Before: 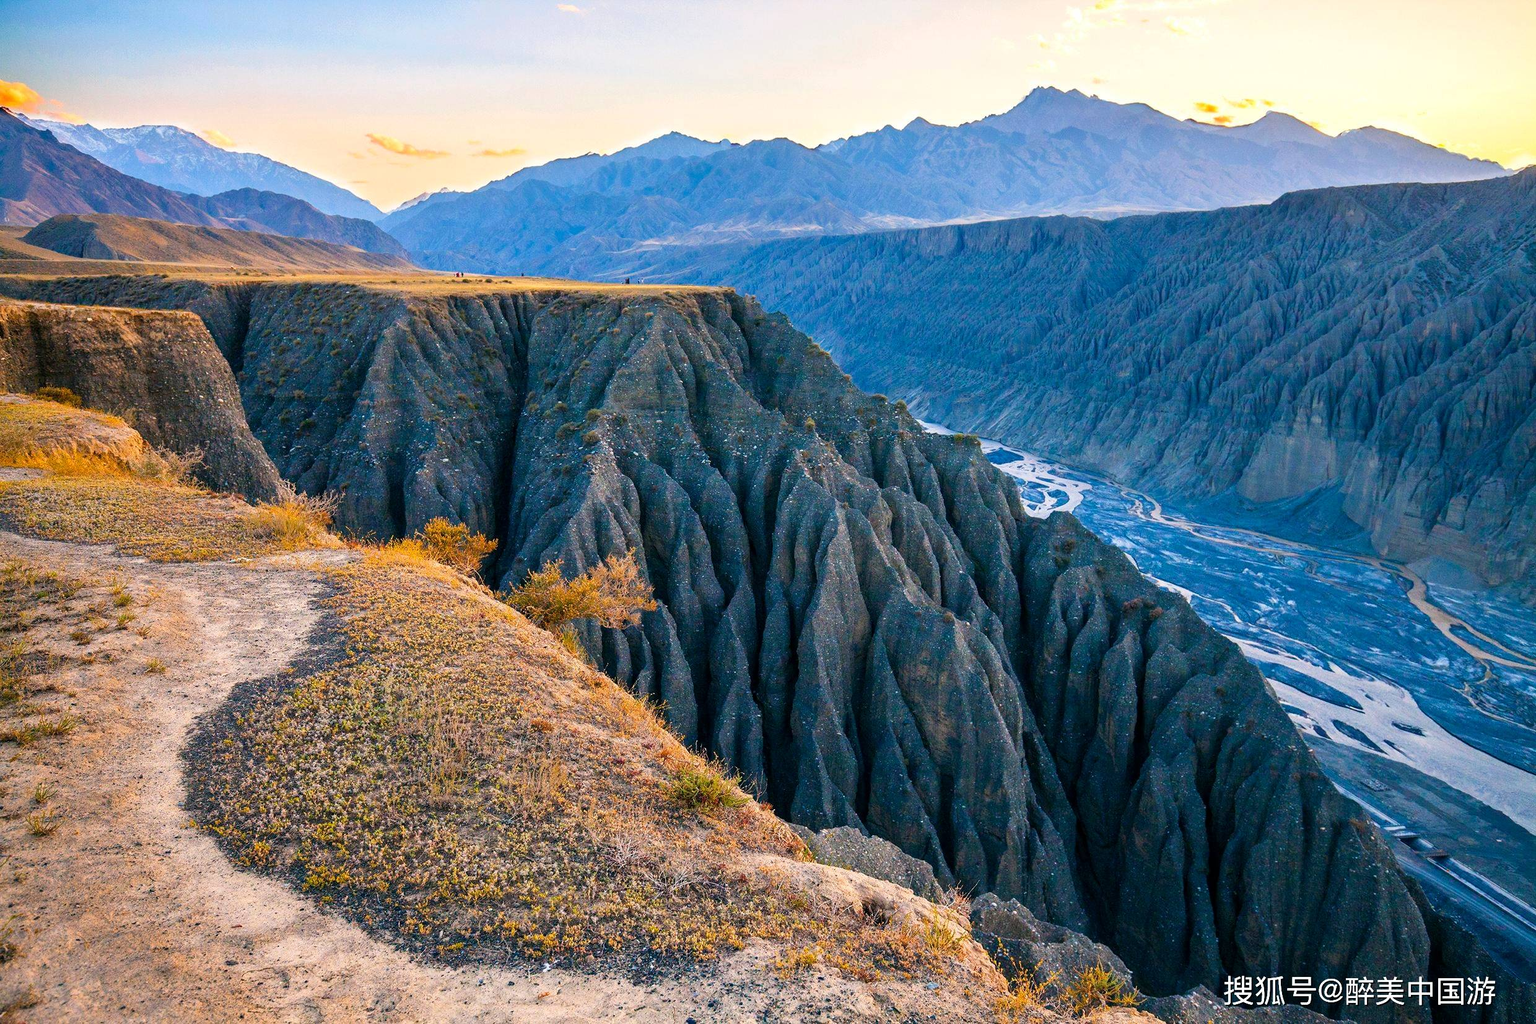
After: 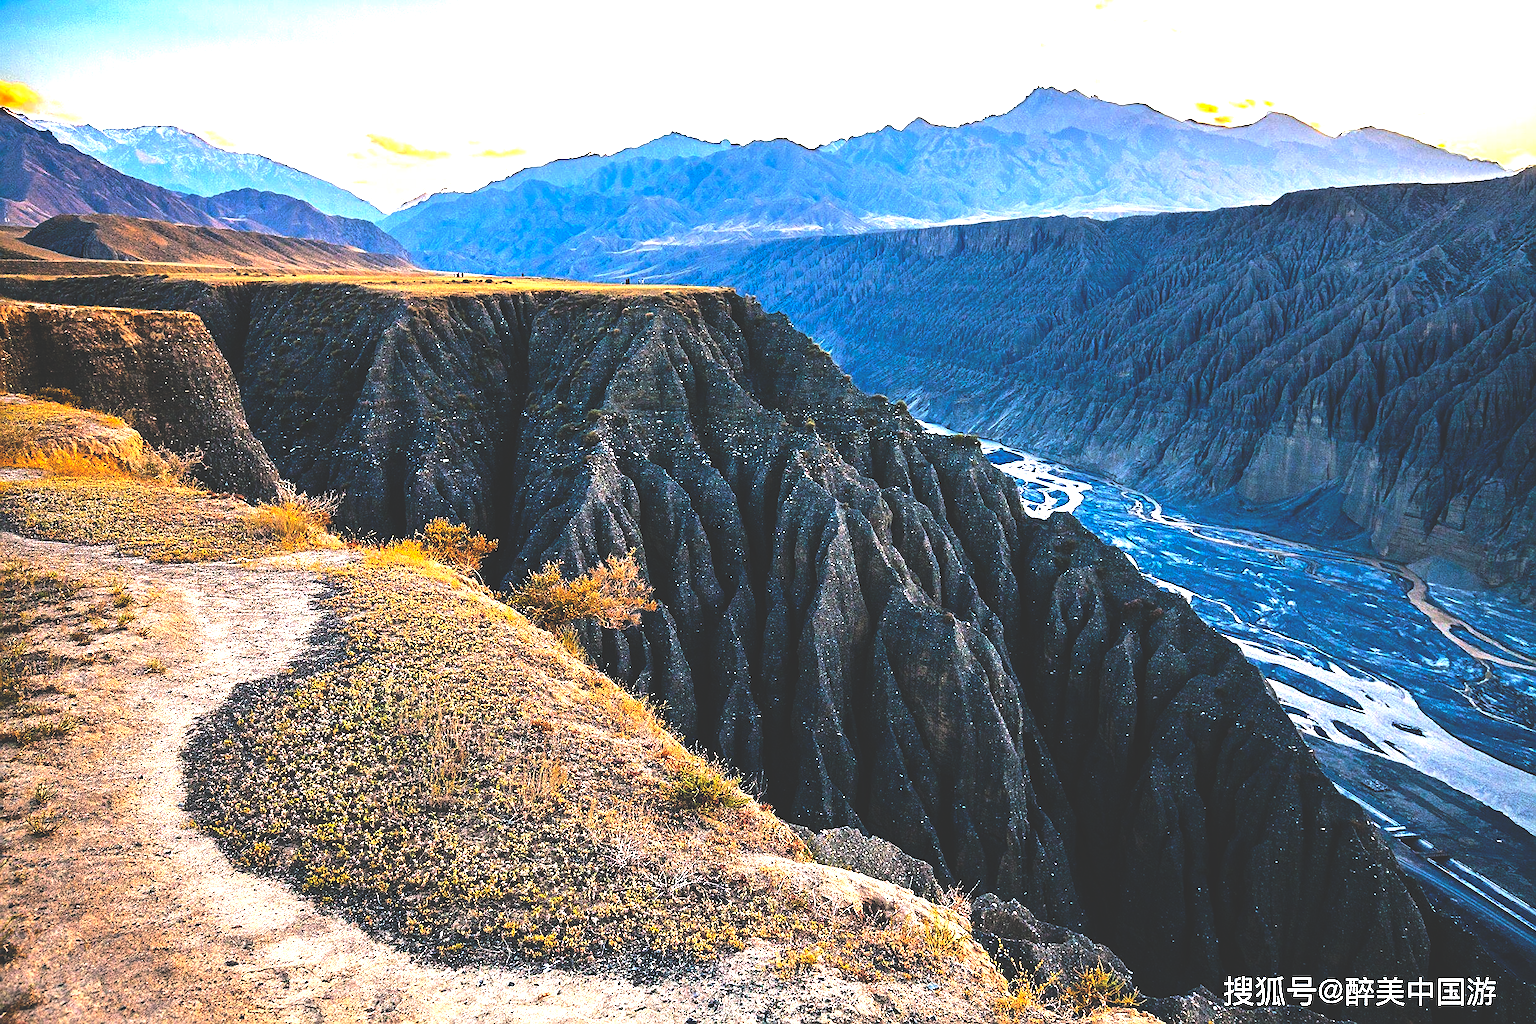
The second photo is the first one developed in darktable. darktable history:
tone equalizer: -8 EV -1.08 EV, -7 EV -1.01 EV, -6 EV -0.867 EV, -5 EV -0.578 EV, -3 EV 0.578 EV, -2 EV 0.867 EV, -1 EV 1.01 EV, +0 EV 1.08 EV, edges refinement/feathering 500, mask exposure compensation -1.57 EV, preserve details no
sharpen: on, module defaults
rgb curve: curves: ch0 [(0, 0.186) (0.314, 0.284) (0.775, 0.708) (1, 1)], compensate middle gray true, preserve colors none
